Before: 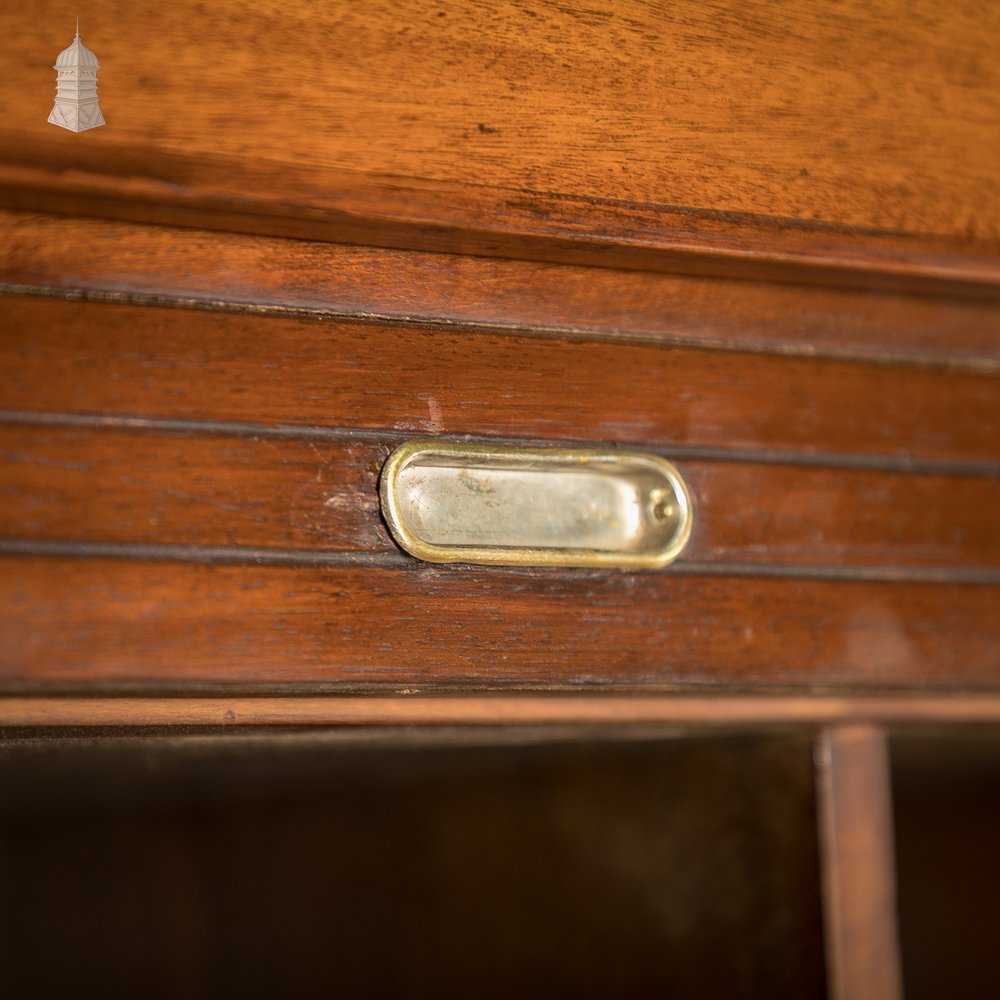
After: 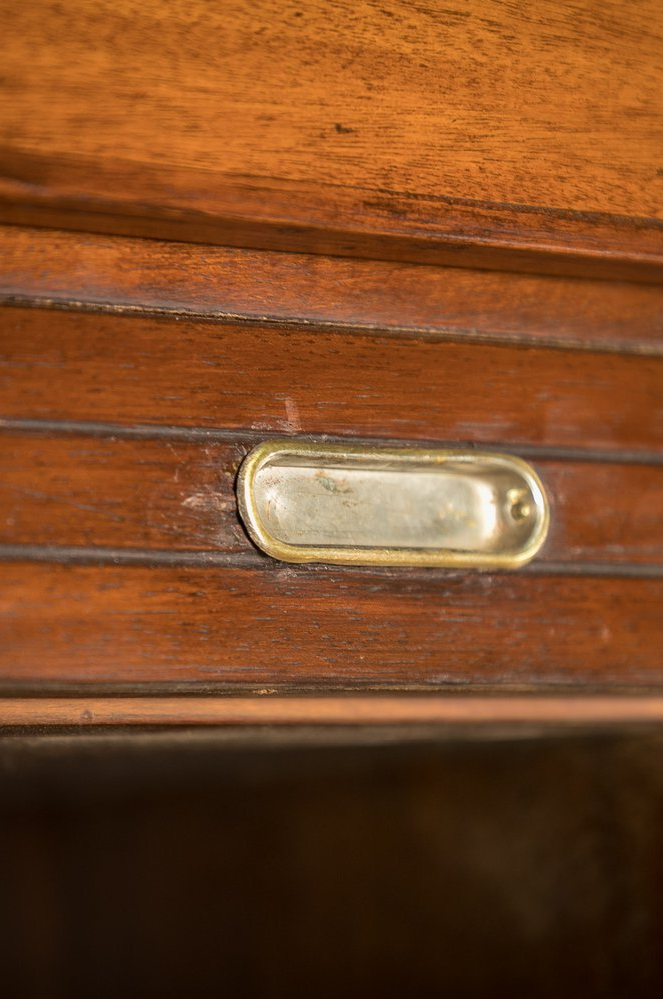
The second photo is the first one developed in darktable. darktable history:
exposure: compensate exposure bias true, compensate highlight preservation false
crop and rotate: left 14.325%, right 19.368%
